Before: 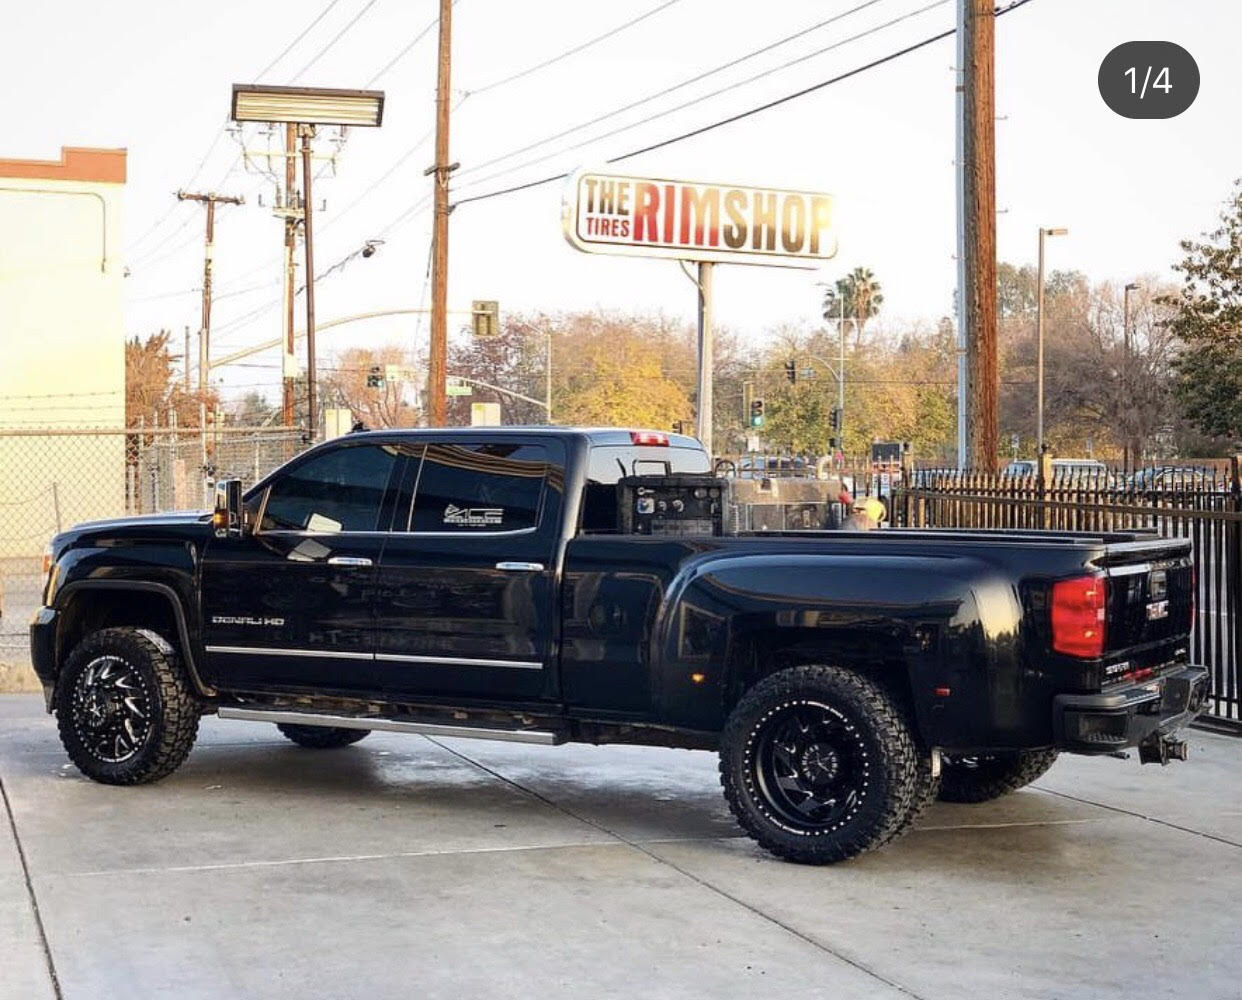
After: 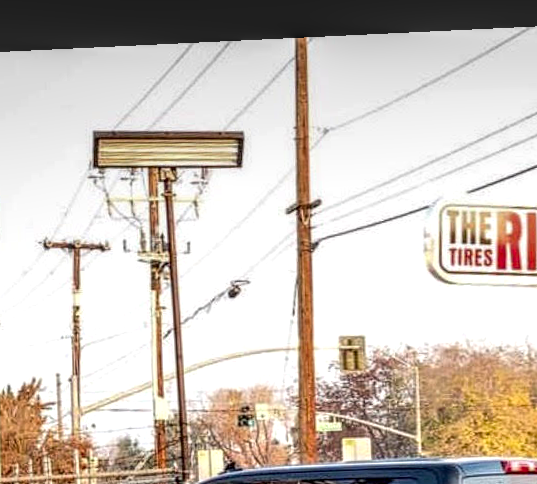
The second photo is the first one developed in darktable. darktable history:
rotate and perspective: rotation -2.22°, lens shift (horizontal) -0.022, automatic cropping off
crop and rotate: left 10.817%, top 0.062%, right 47.194%, bottom 53.626%
tone equalizer: on, module defaults
local contrast: highlights 0%, shadows 0%, detail 182%
